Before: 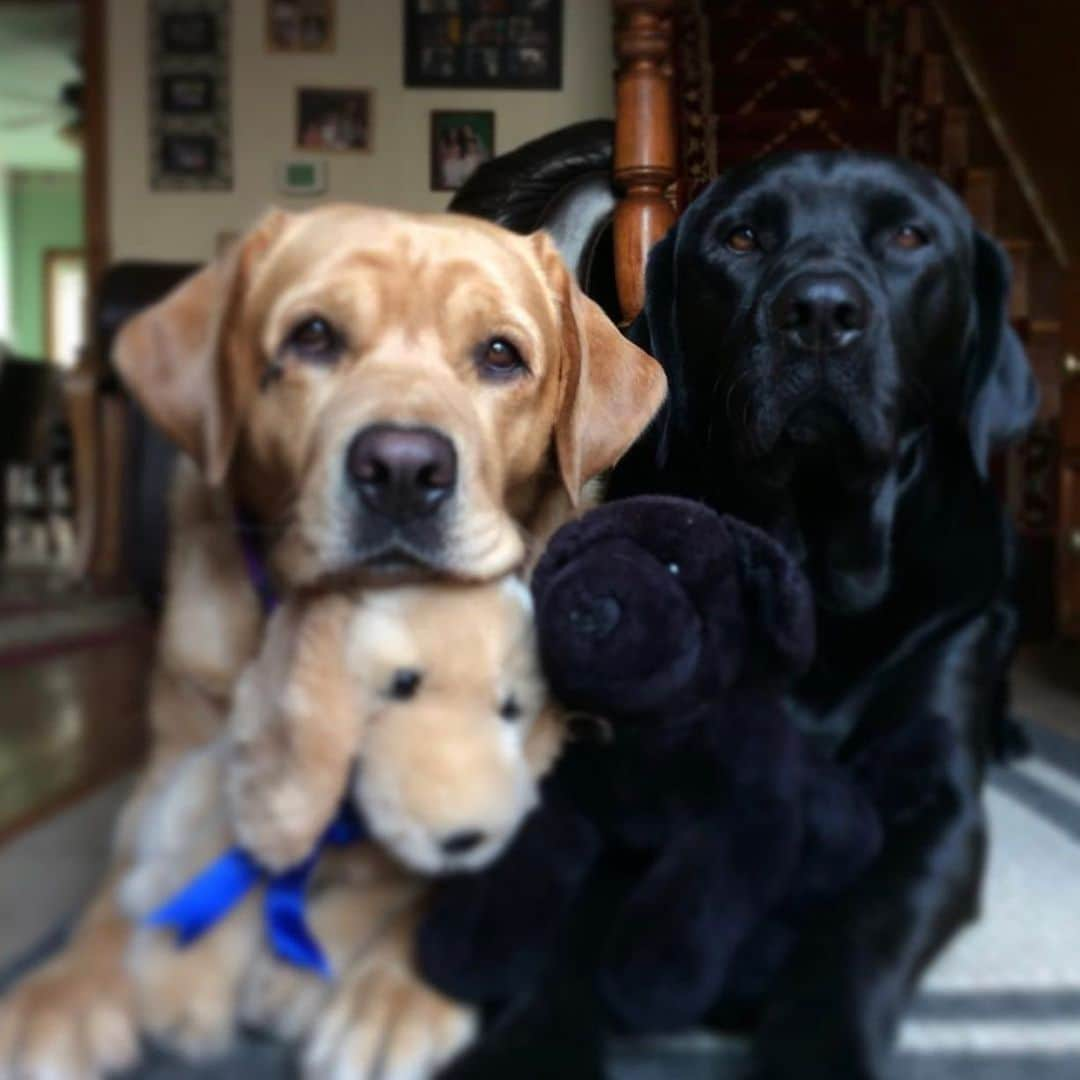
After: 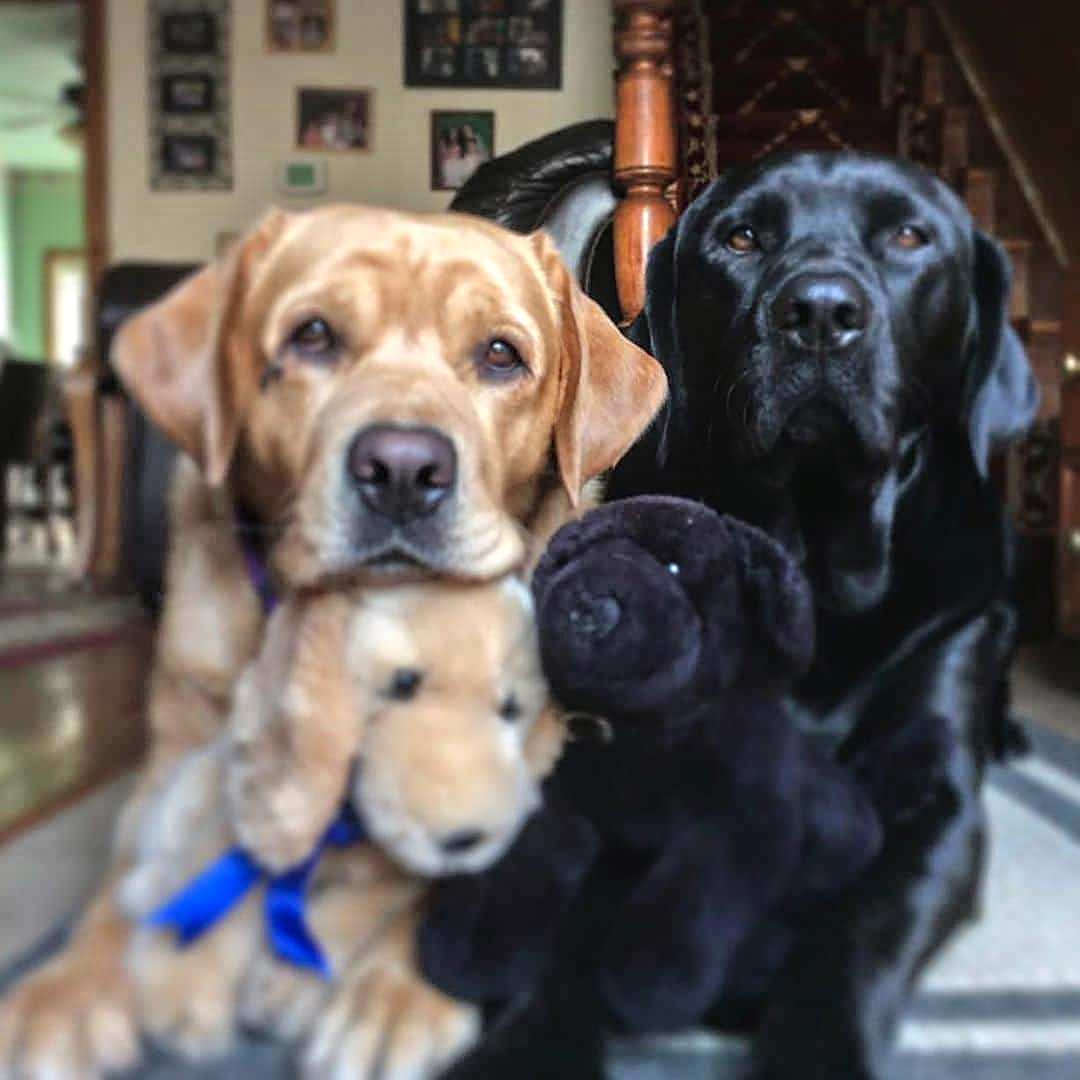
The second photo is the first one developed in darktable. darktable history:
tone equalizer: -7 EV 0.145 EV, -6 EV 0.605 EV, -5 EV 1.11 EV, -4 EV 1.32 EV, -3 EV 1.13 EV, -2 EV 0.6 EV, -1 EV 0.149 EV, mask exposure compensation -0.505 EV
exposure: black level correction -0.003, exposure 0.034 EV, compensate highlight preservation false
local contrast: on, module defaults
sharpen: on, module defaults
